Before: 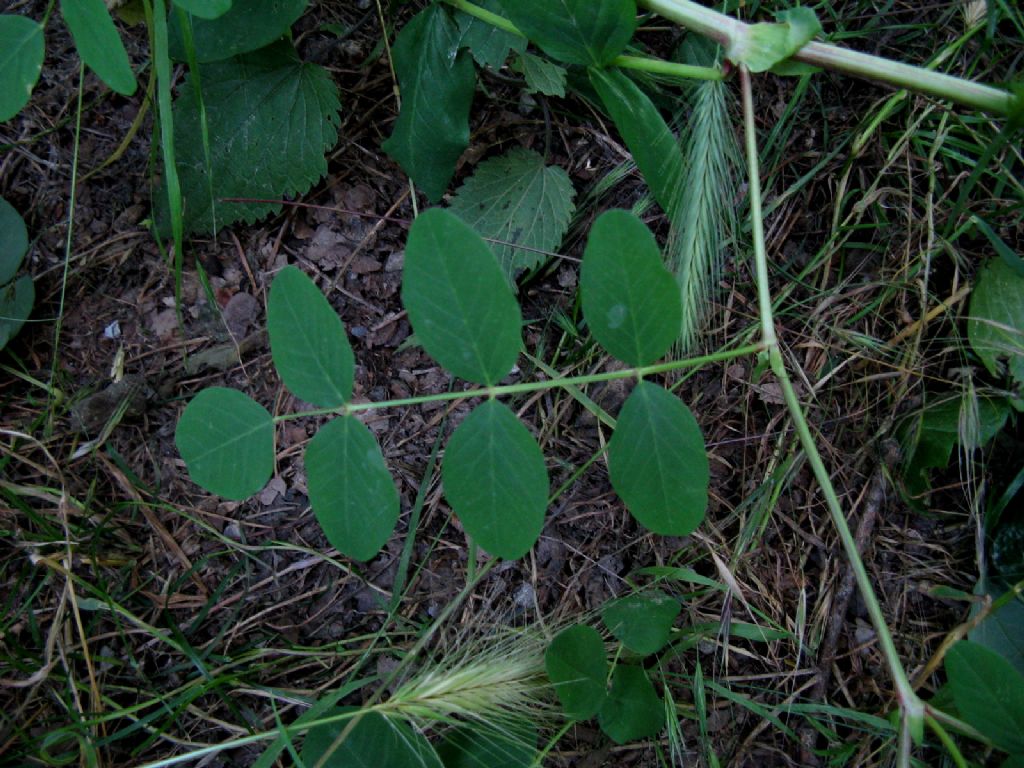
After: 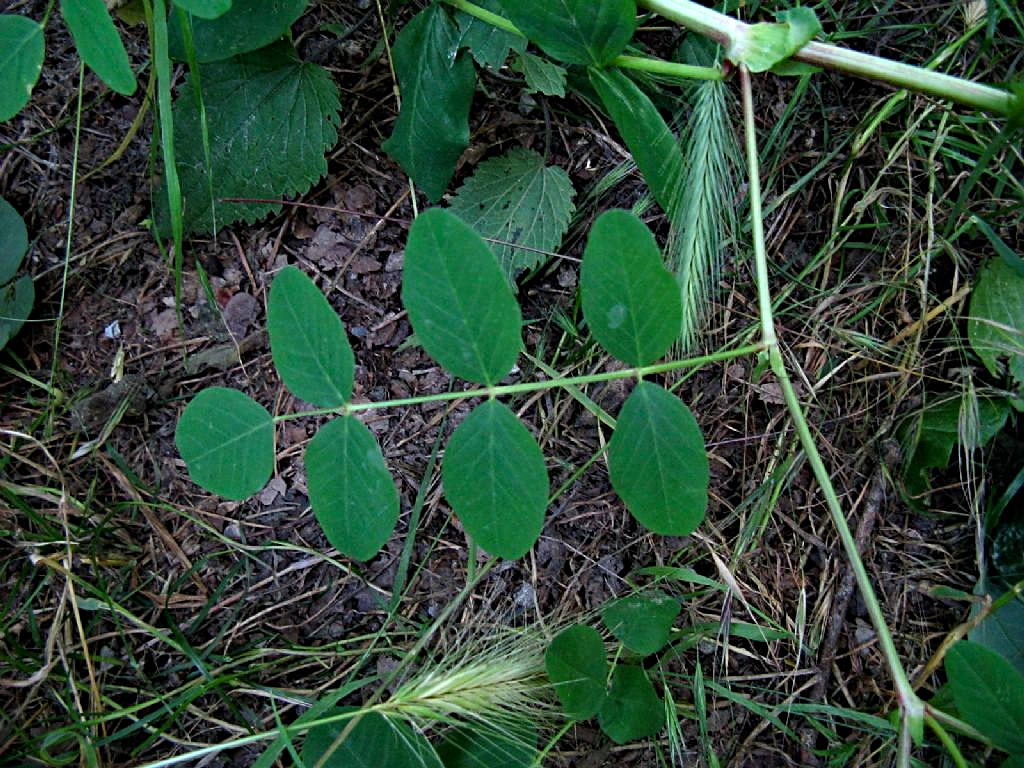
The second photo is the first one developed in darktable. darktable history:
haze removal: compatibility mode true, adaptive false
sharpen: on, module defaults
color correction: highlights a* -2.47, highlights b* 2.53
exposure: exposure 0.641 EV, compensate exposure bias true, compensate highlight preservation false
